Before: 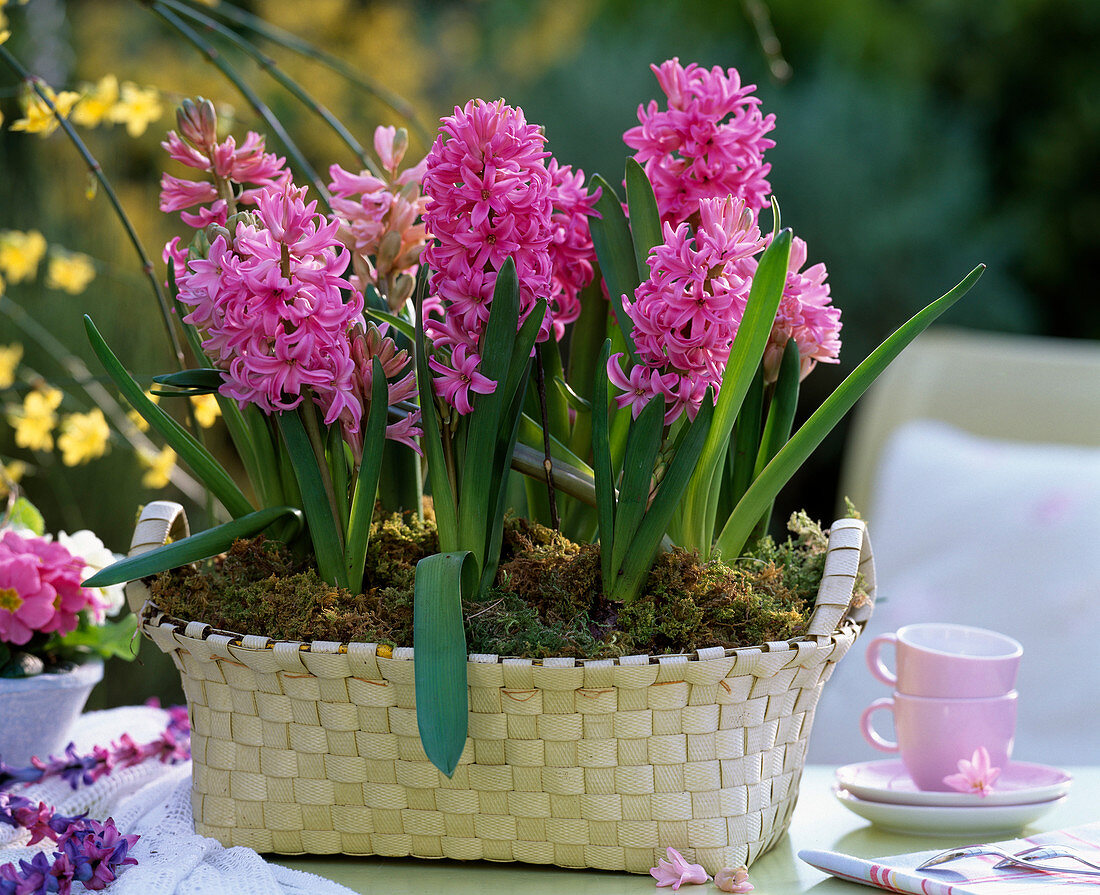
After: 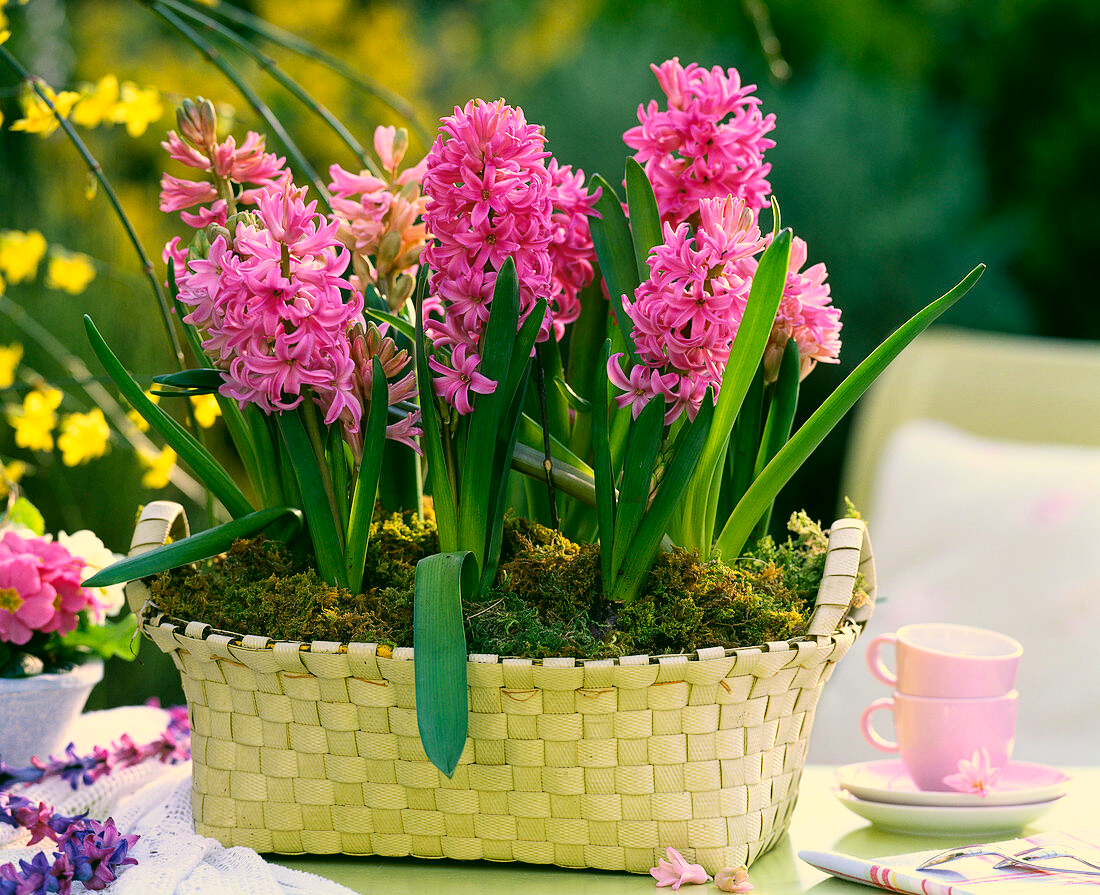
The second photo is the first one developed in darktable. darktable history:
contrast brightness saturation: contrast 0.197, brightness 0.165, saturation 0.227
color correction: highlights a* 4.66, highlights b* 25.02, shadows a* -16.02, shadows b* 4.03
